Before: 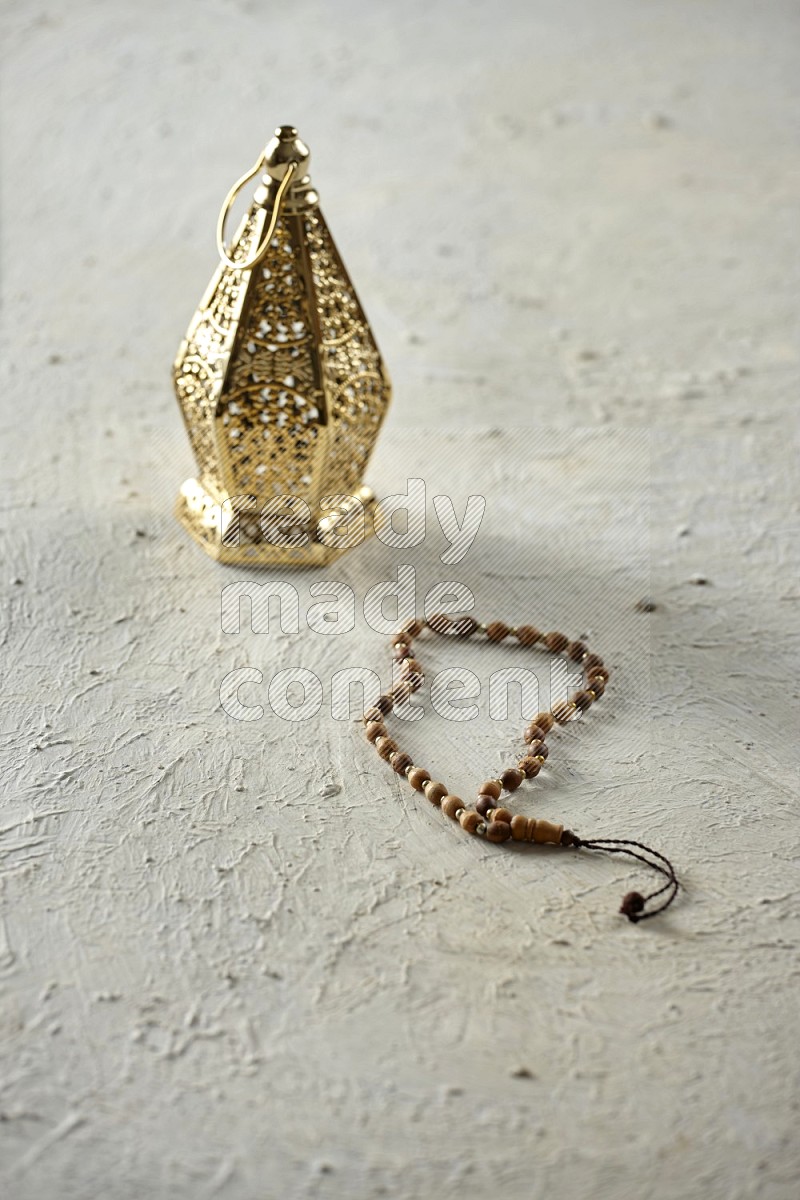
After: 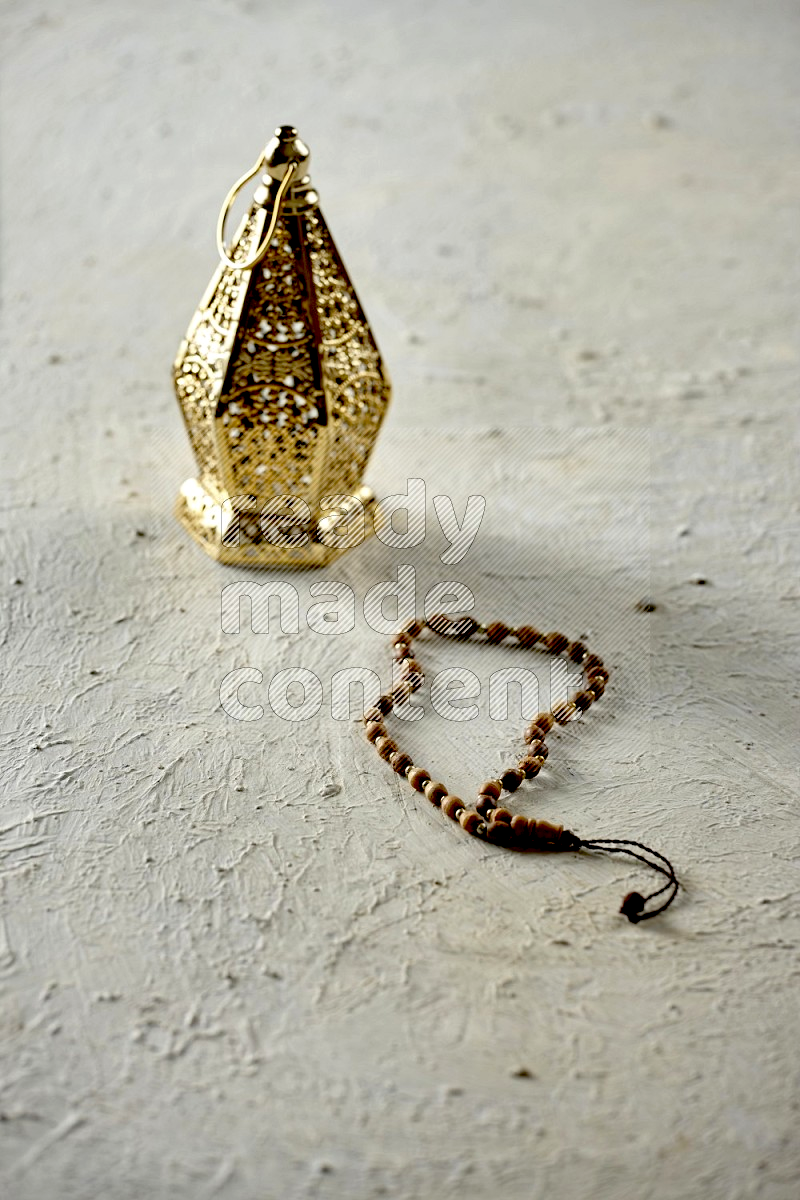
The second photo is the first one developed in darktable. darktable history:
exposure: black level correction 0.048, exposure 0.014 EV, compensate highlight preservation false
